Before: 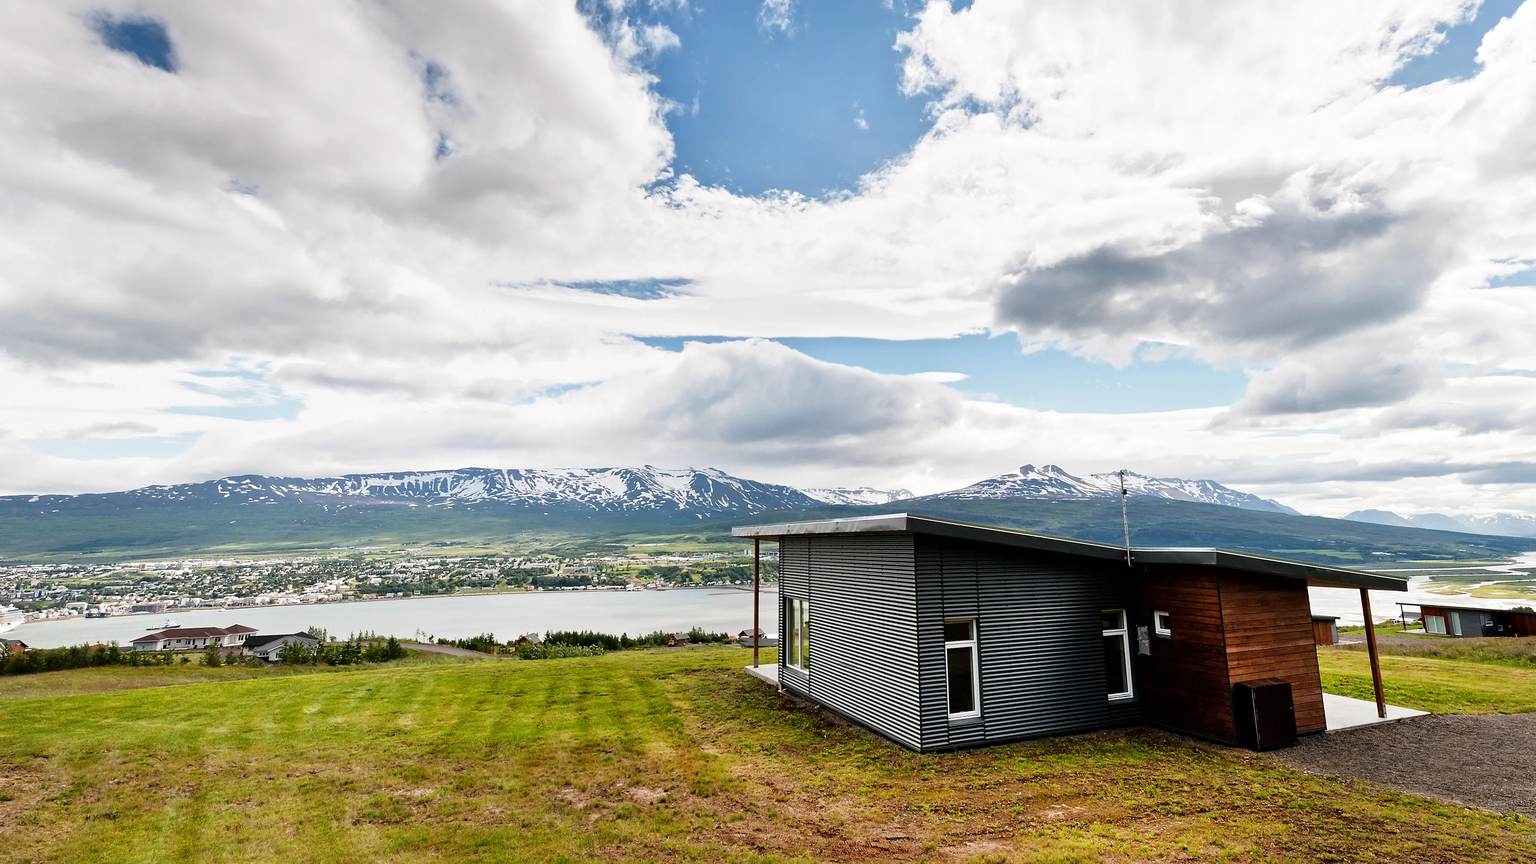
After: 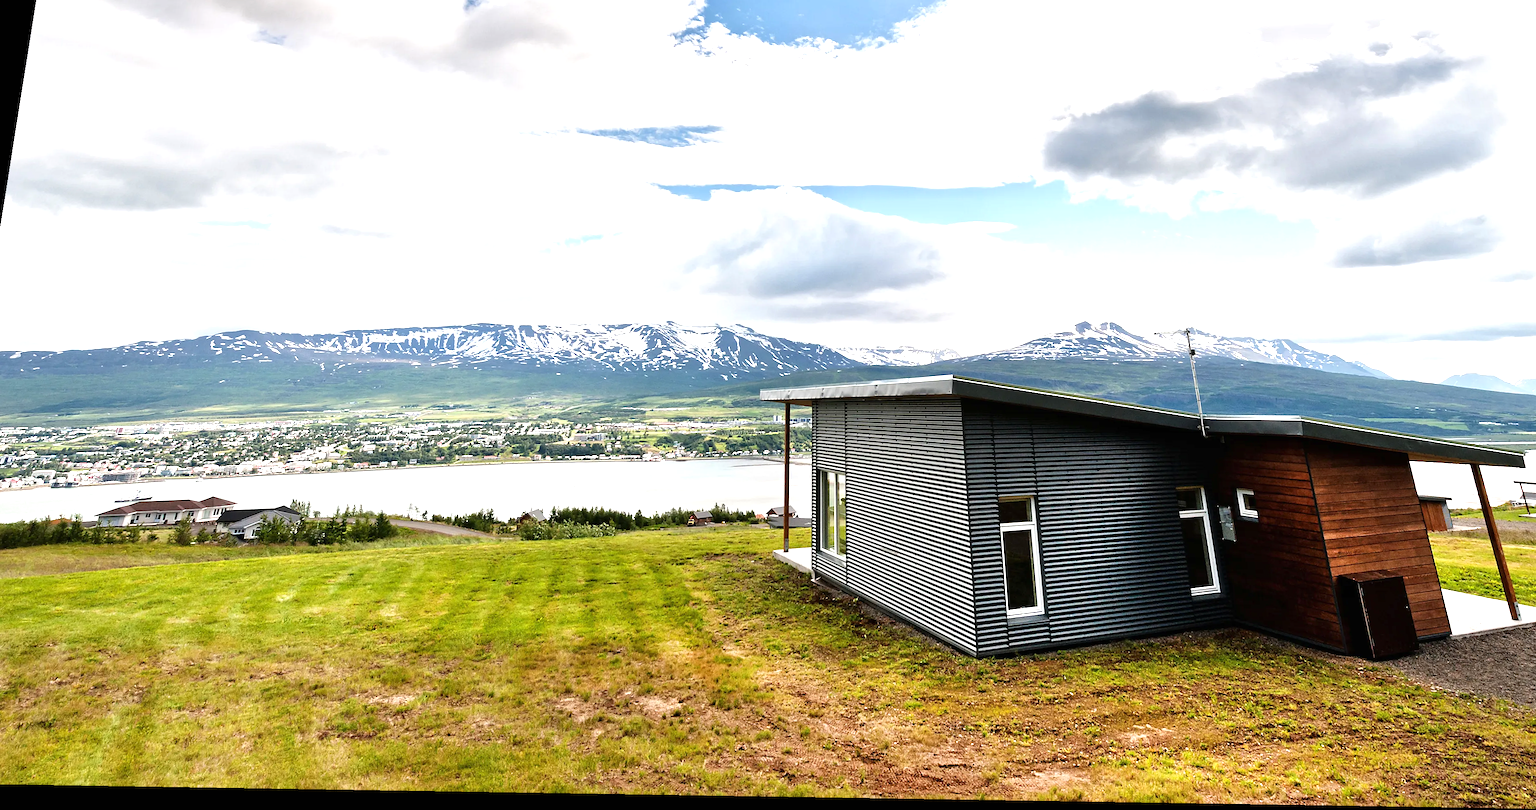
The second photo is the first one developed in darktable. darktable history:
rotate and perspective: rotation 0.128°, lens shift (vertical) -0.181, lens shift (horizontal) -0.044, shear 0.001, automatic cropping off
exposure: black level correction 0, exposure 0.7 EV, compensate exposure bias true, compensate highlight preservation false
crop and rotate: left 4.842%, top 15.51%, right 10.668%
